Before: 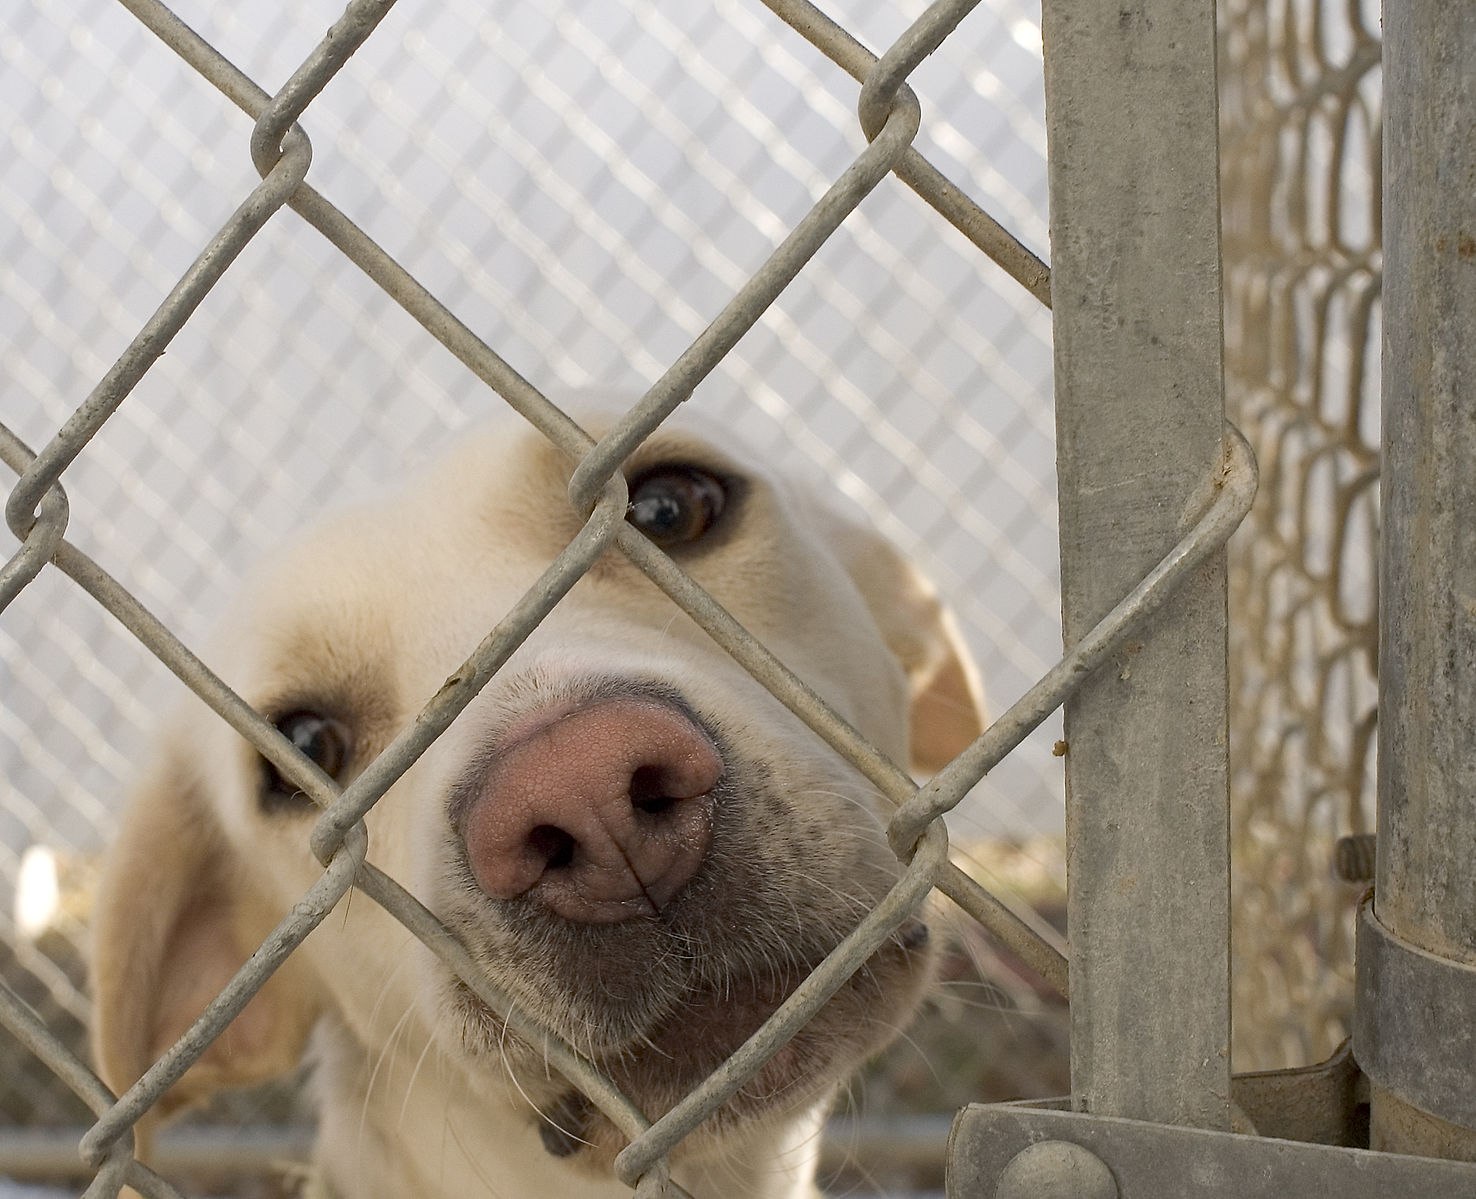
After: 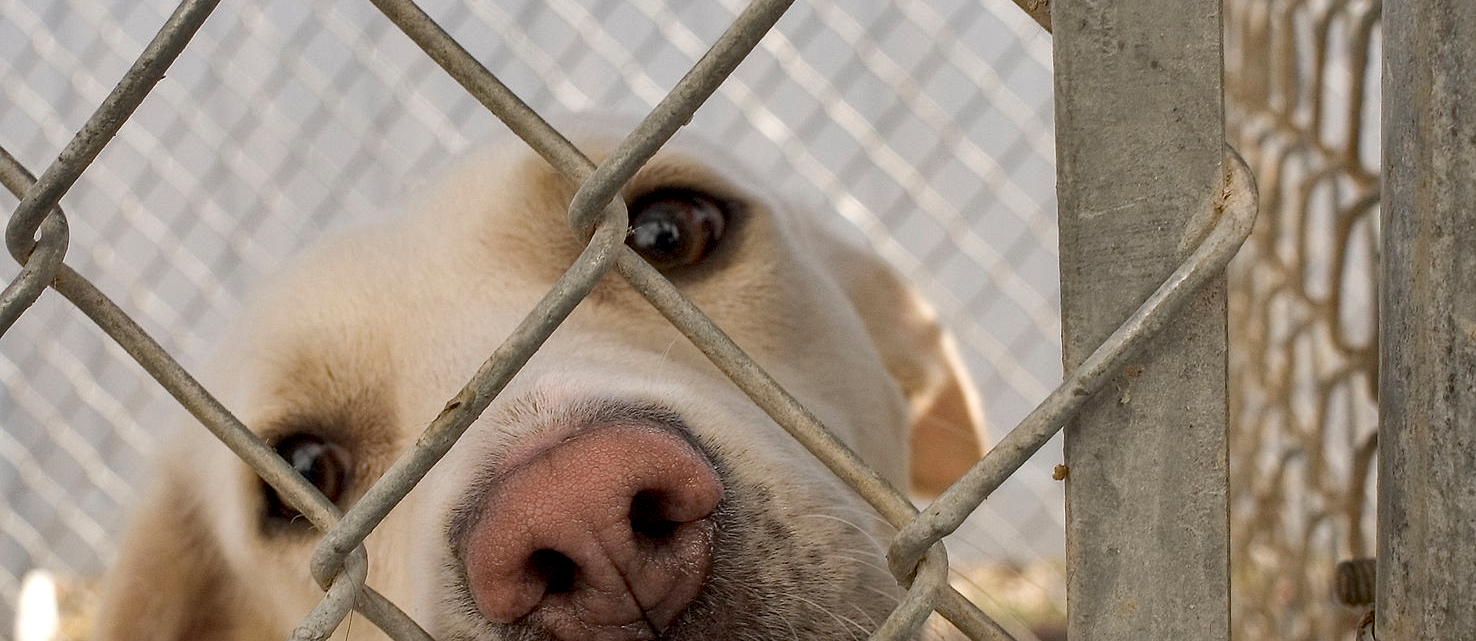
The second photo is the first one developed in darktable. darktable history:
exposure: exposure -0.11 EV, compensate highlight preservation false
shadows and highlights: shadows 5.12, soften with gaussian
local contrast: on, module defaults
crop and rotate: top 23.097%, bottom 23.421%
